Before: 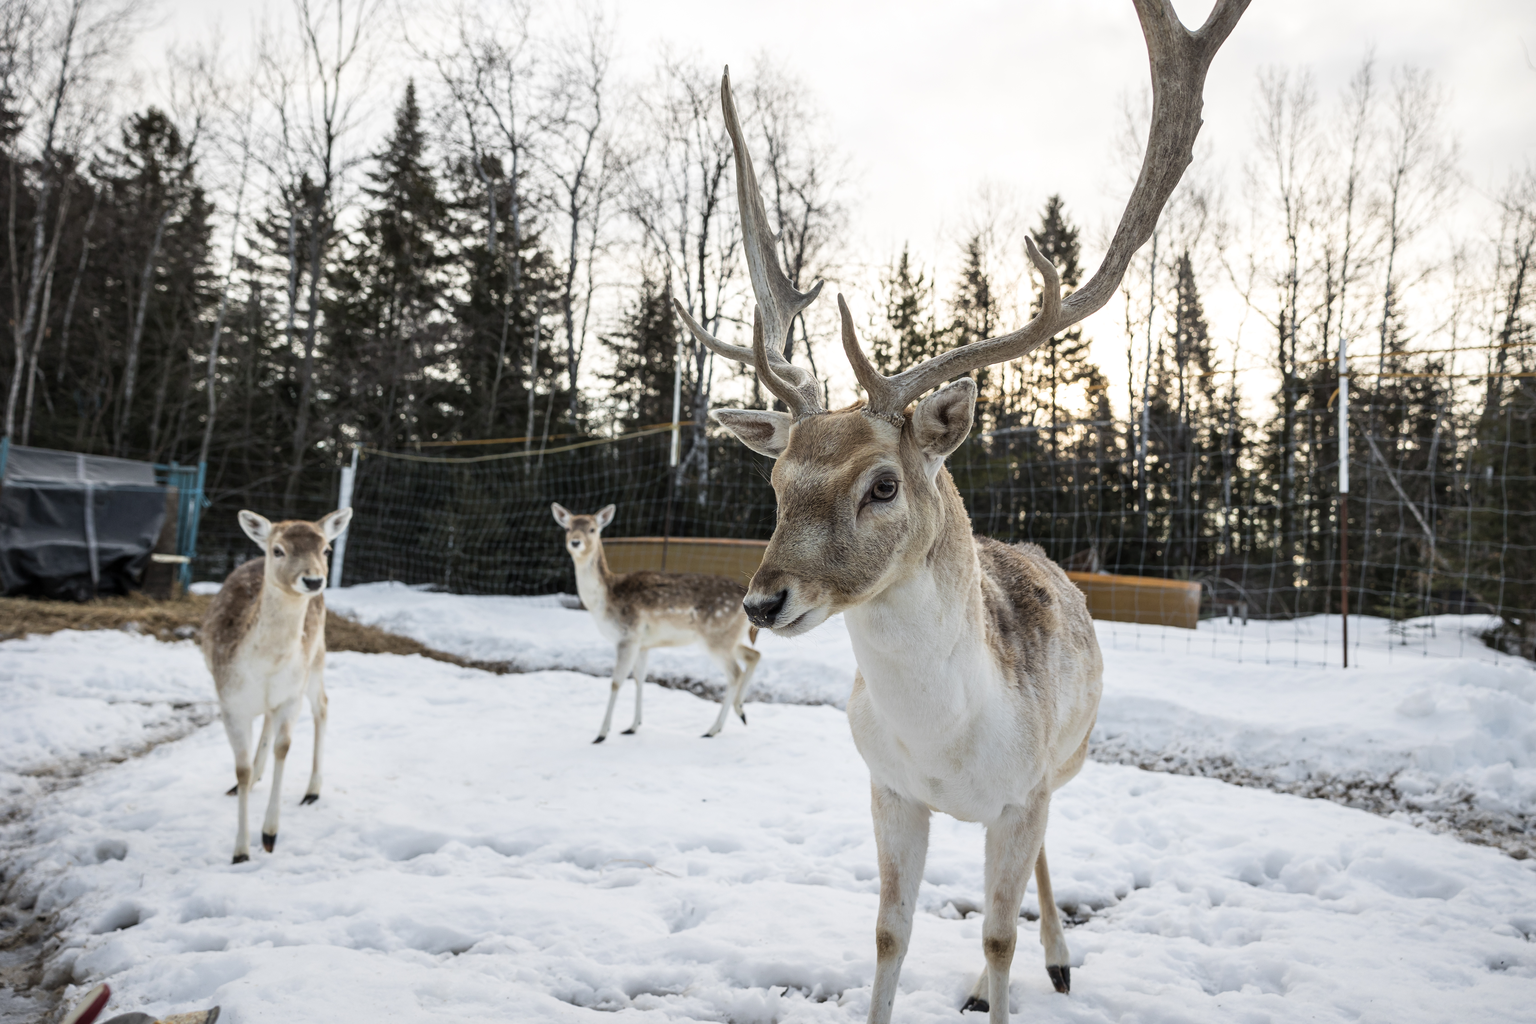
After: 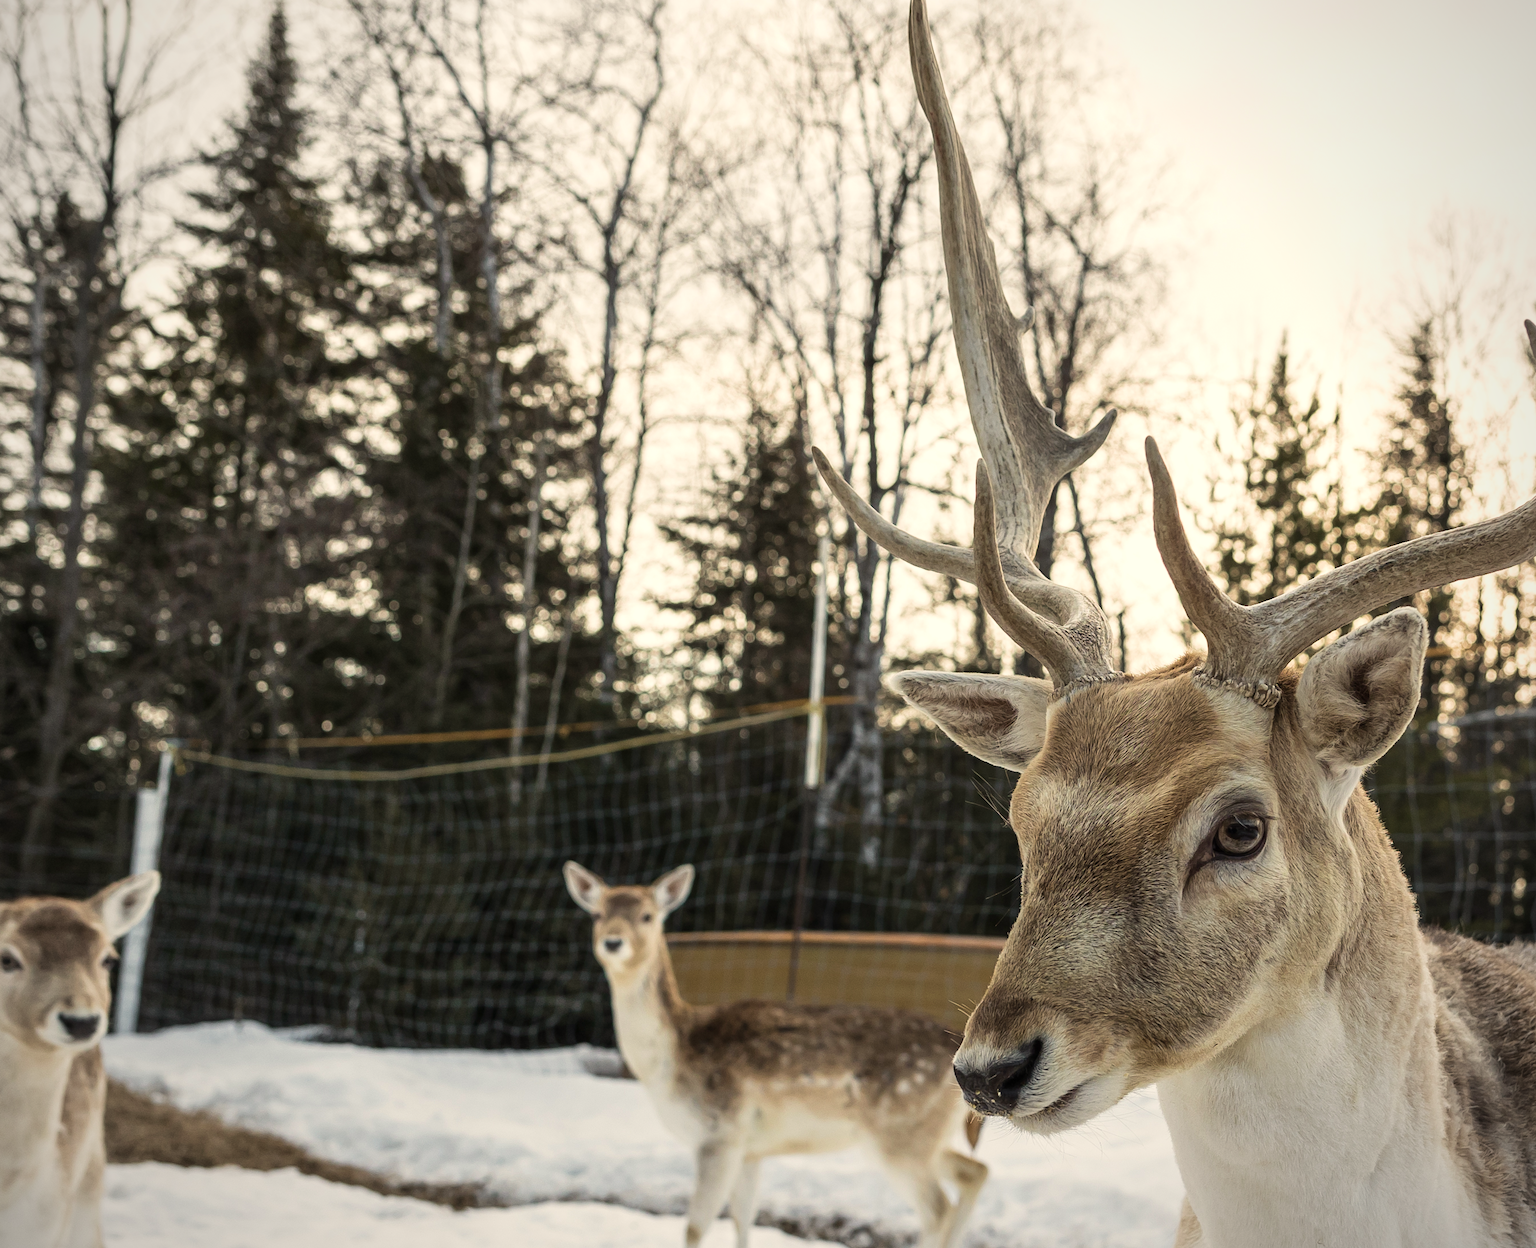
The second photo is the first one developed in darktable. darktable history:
vignetting: fall-off radius 63.6%
crop: left 17.835%, top 7.675%, right 32.881%, bottom 32.213%
velvia: on, module defaults
white balance: red 1.045, blue 0.932
